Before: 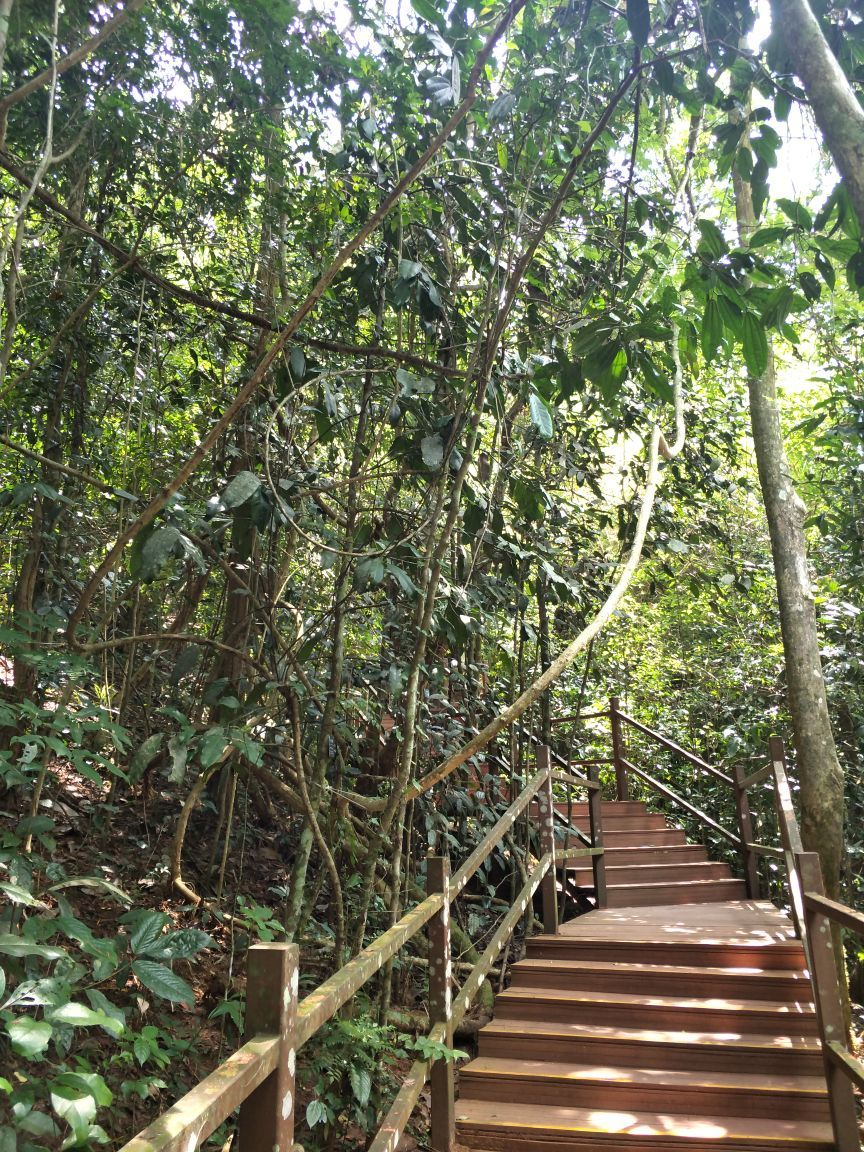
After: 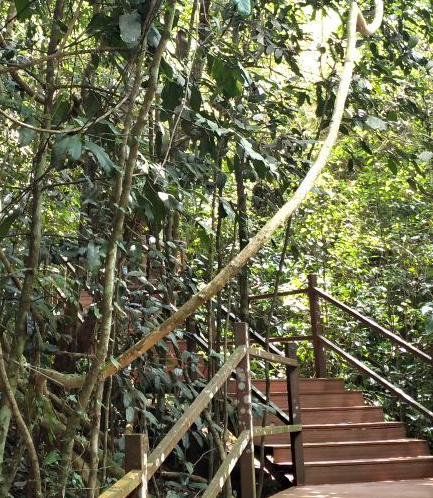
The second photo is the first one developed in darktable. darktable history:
crop: left 35.025%, top 36.758%, right 14.805%, bottom 19.996%
haze removal: strength 0.286, distance 0.256, compatibility mode true, adaptive false
